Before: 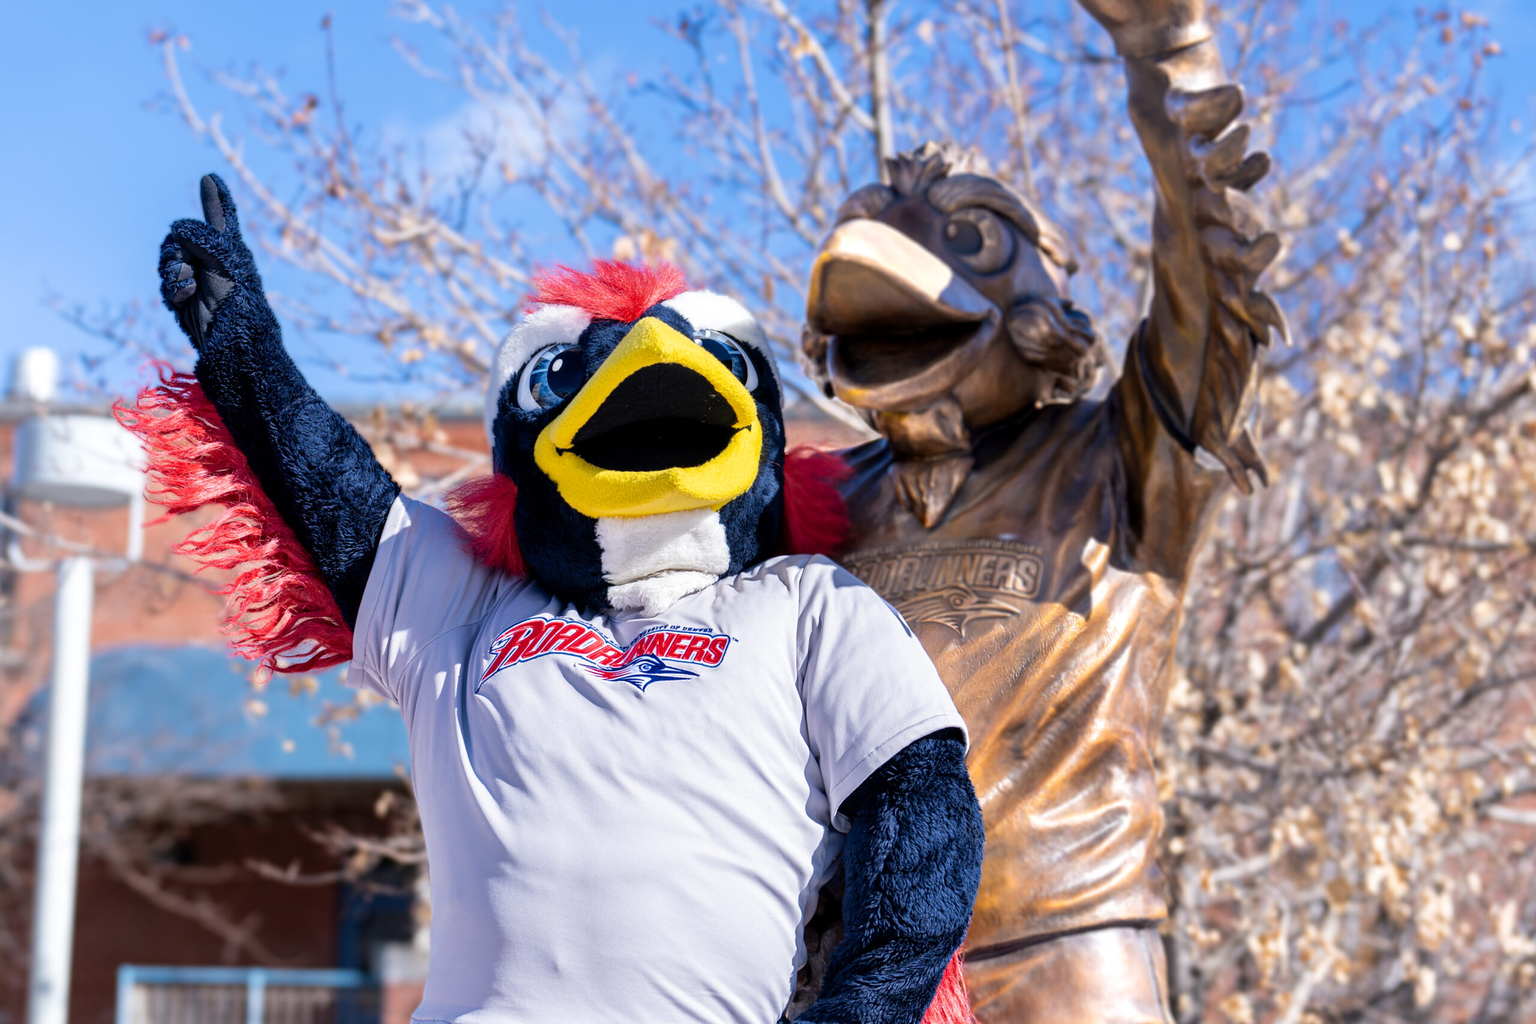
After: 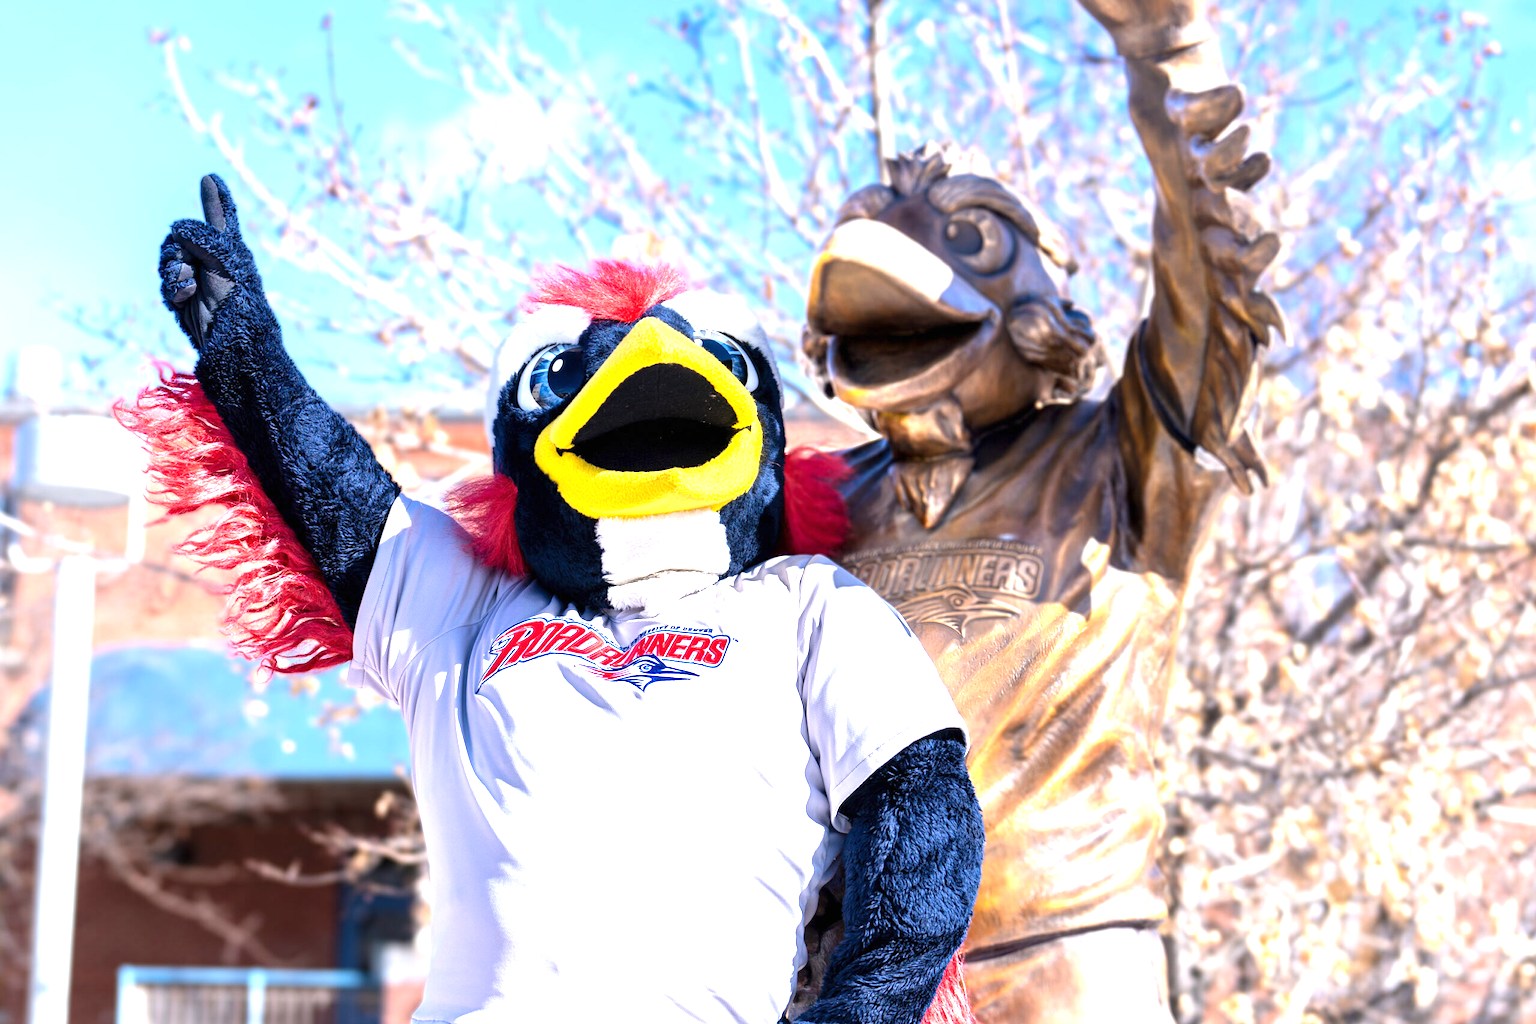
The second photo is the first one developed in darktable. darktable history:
exposure: black level correction 0, exposure 1.2 EV, compensate highlight preservation false
white balance: emerald 1
